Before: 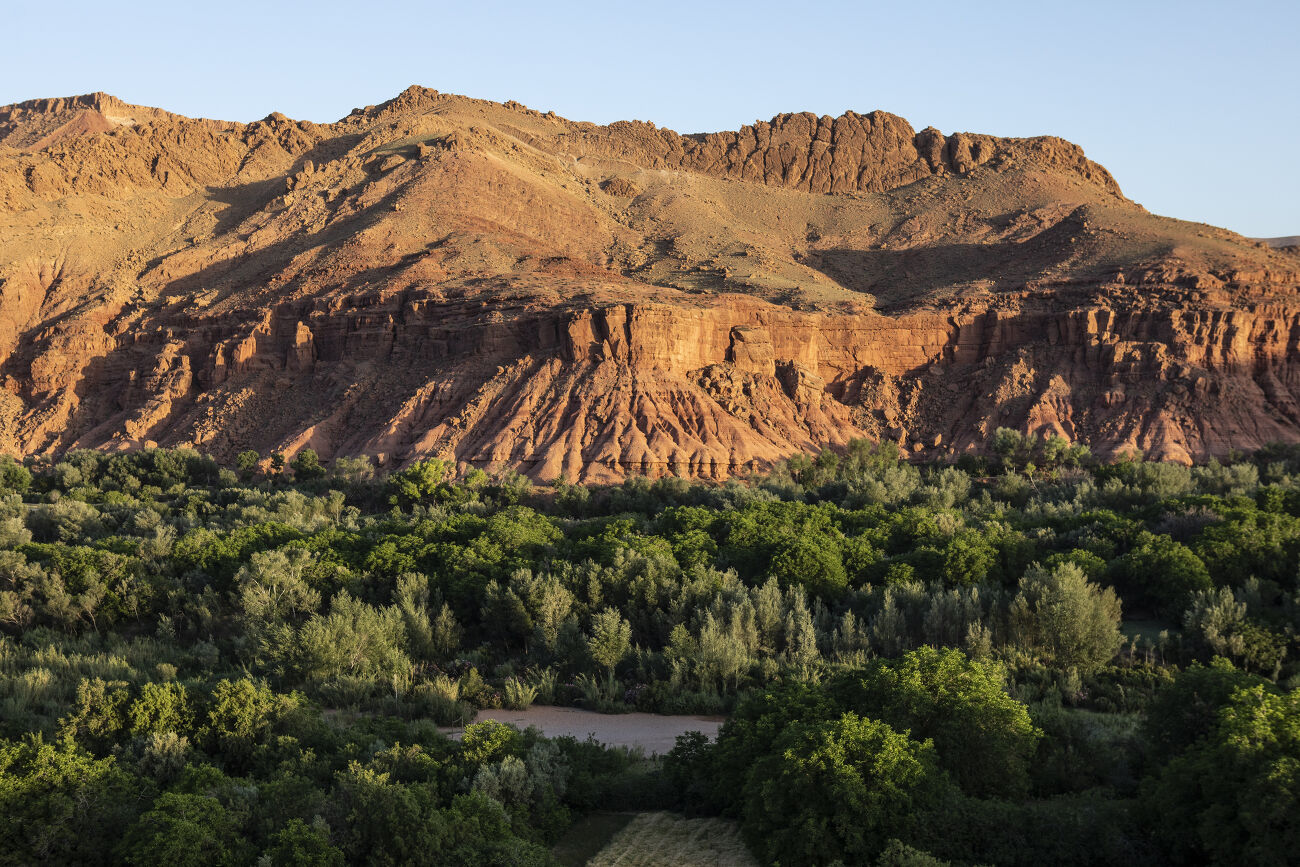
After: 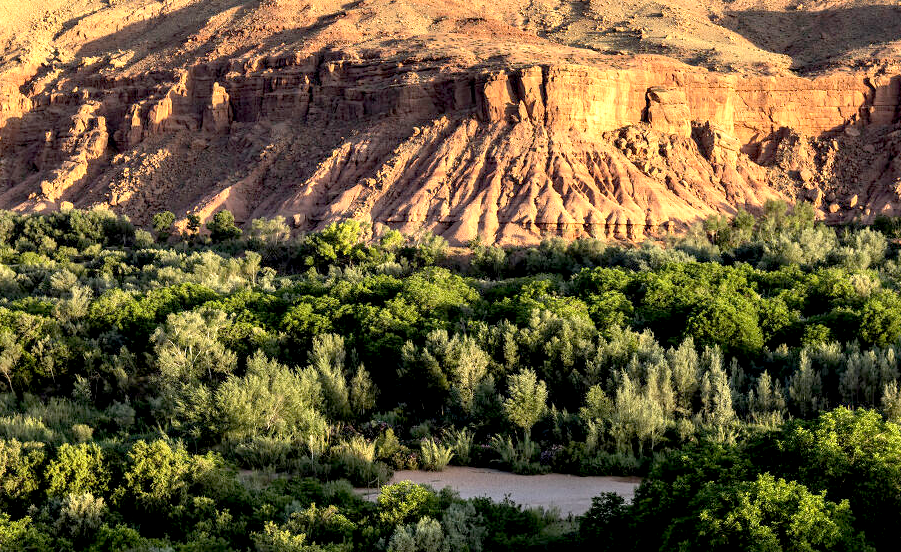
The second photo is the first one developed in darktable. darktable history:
crop: left 6.488%, top 27.668%, right 24.183%, bottom 8.656%
exposure: black level correction 0.011, exposure 1.088 EV, compensate exposure bias true, compensate highlight preservation false
